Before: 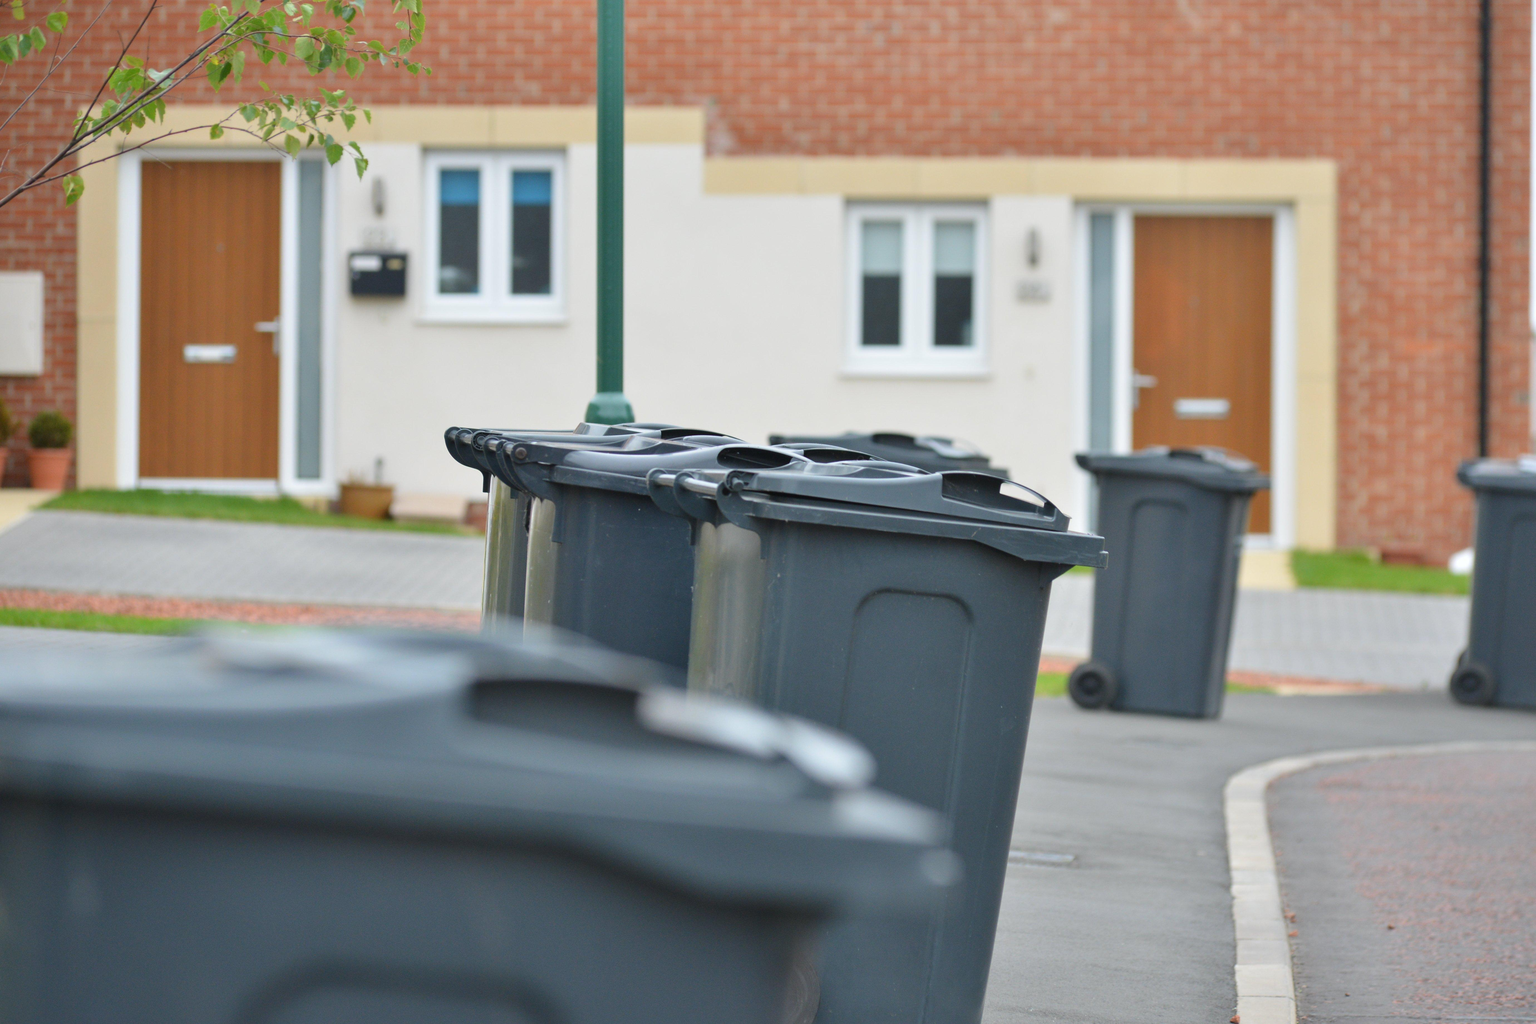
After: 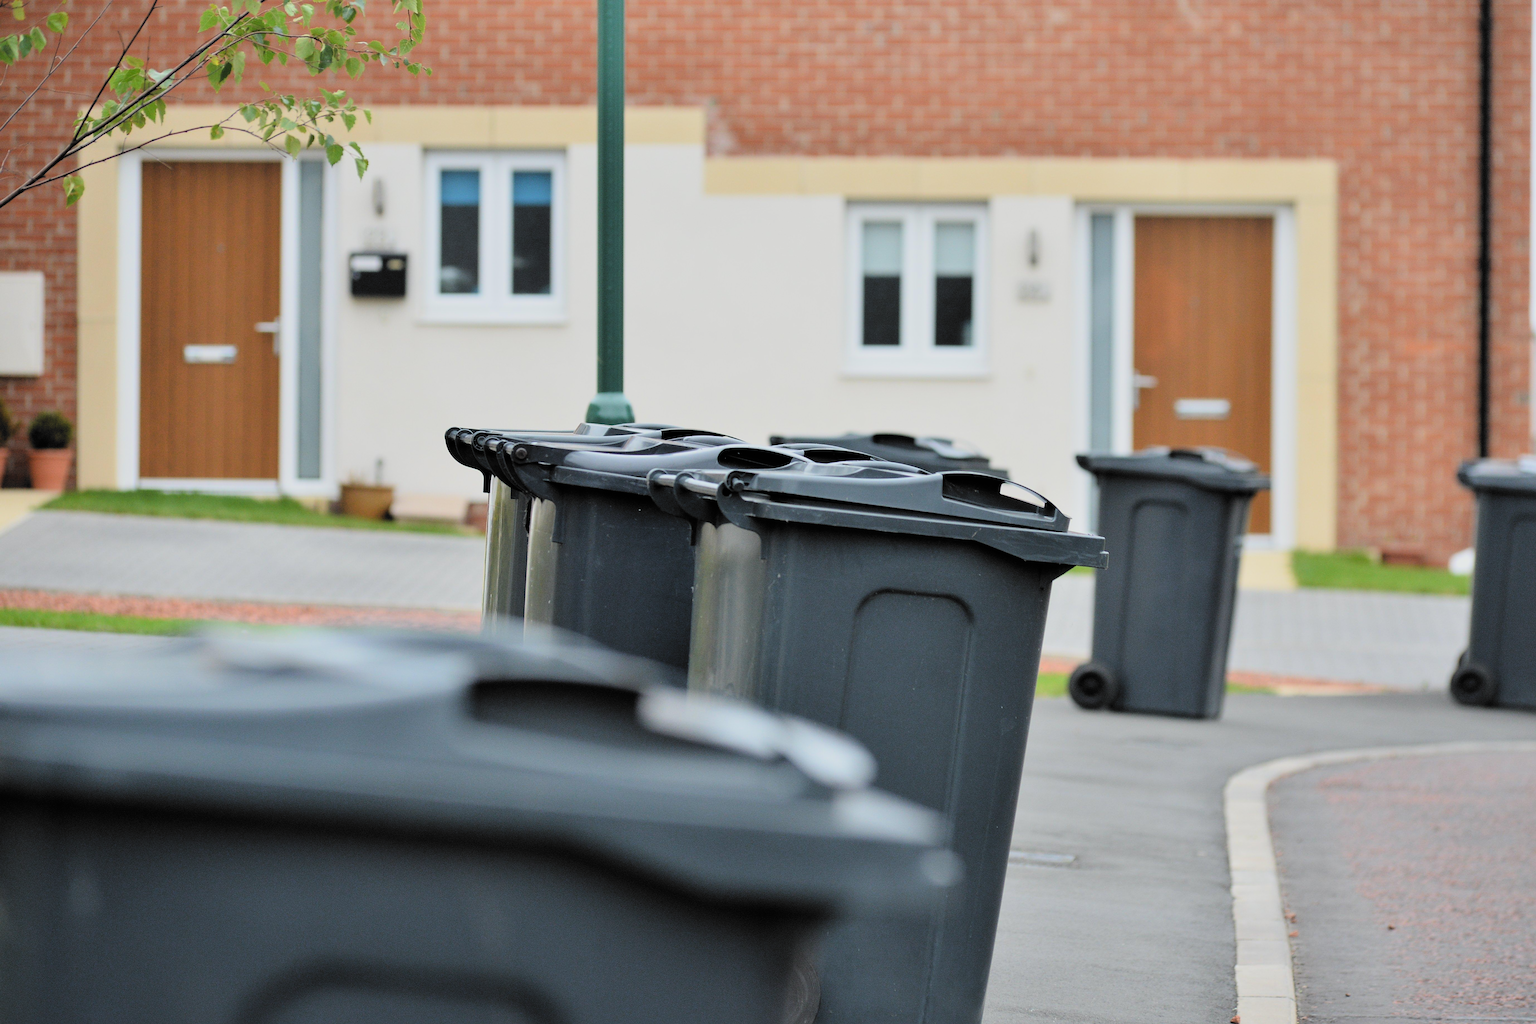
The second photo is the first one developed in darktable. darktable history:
filmic rgb: black relative exposure -5.12 EV, white relative exposure 3.95 EV, hardness 2.89, contrast 1.389, highlights saturation mix -29.78%, color science v6 (2022)
sharpen: on, module defaults
